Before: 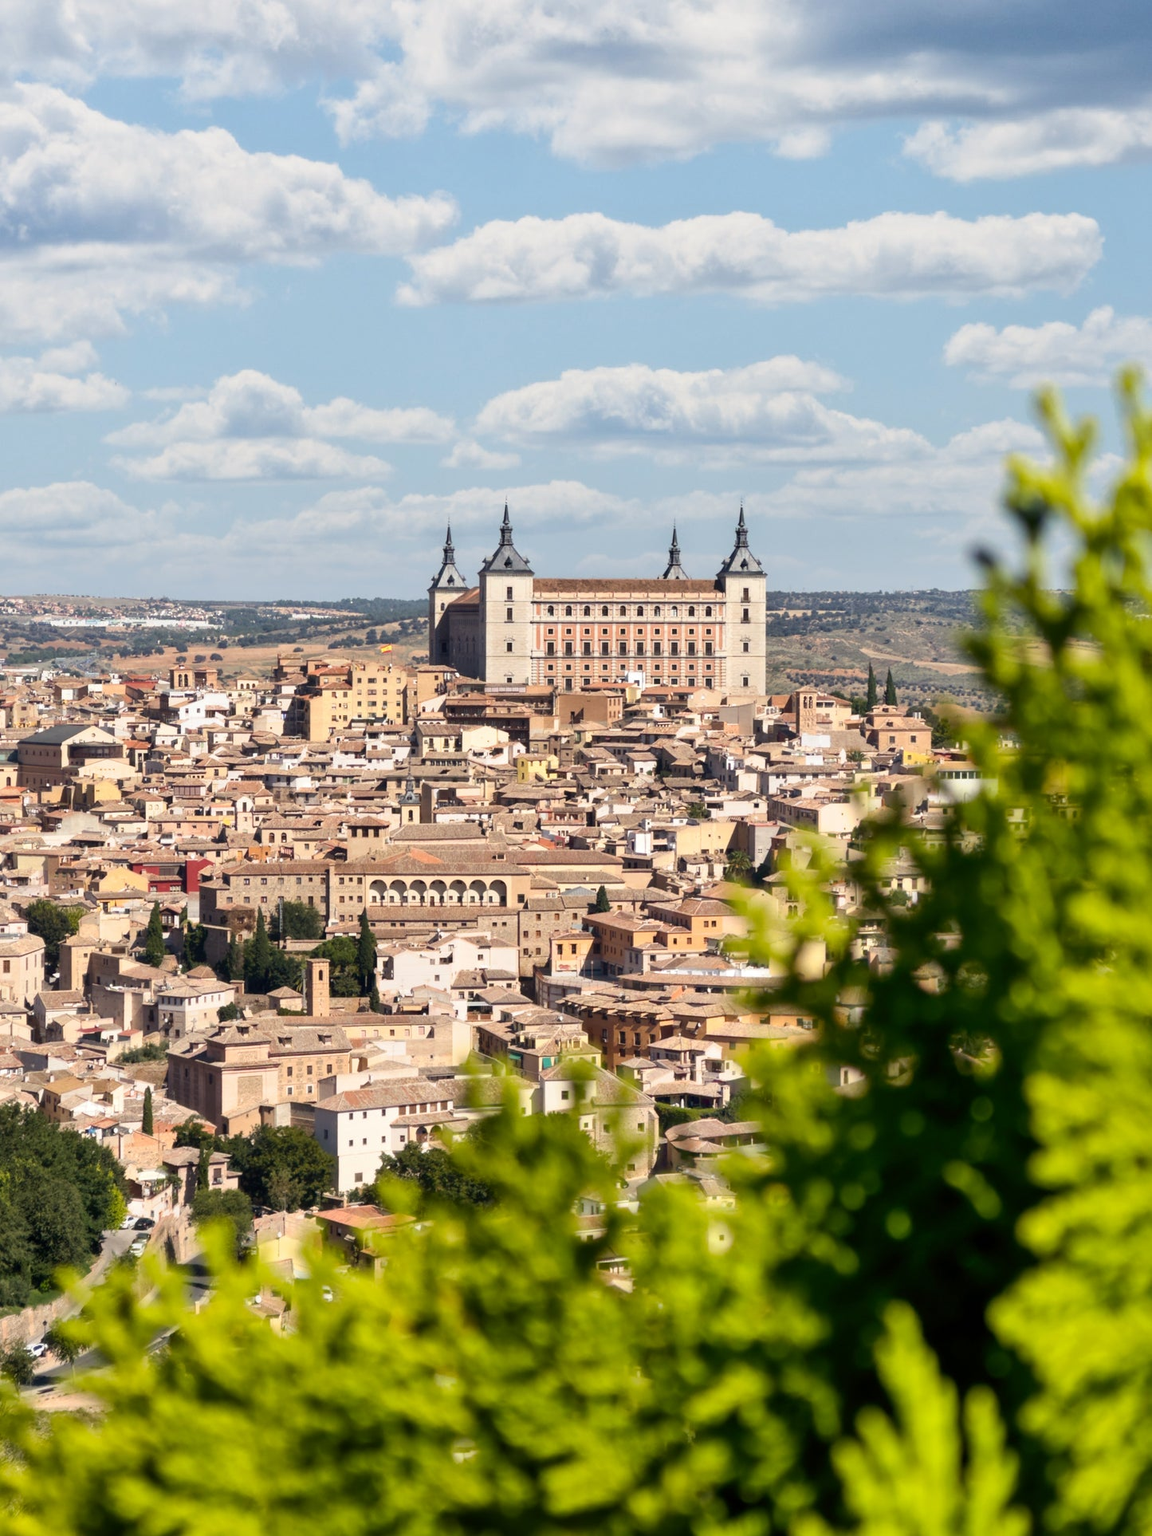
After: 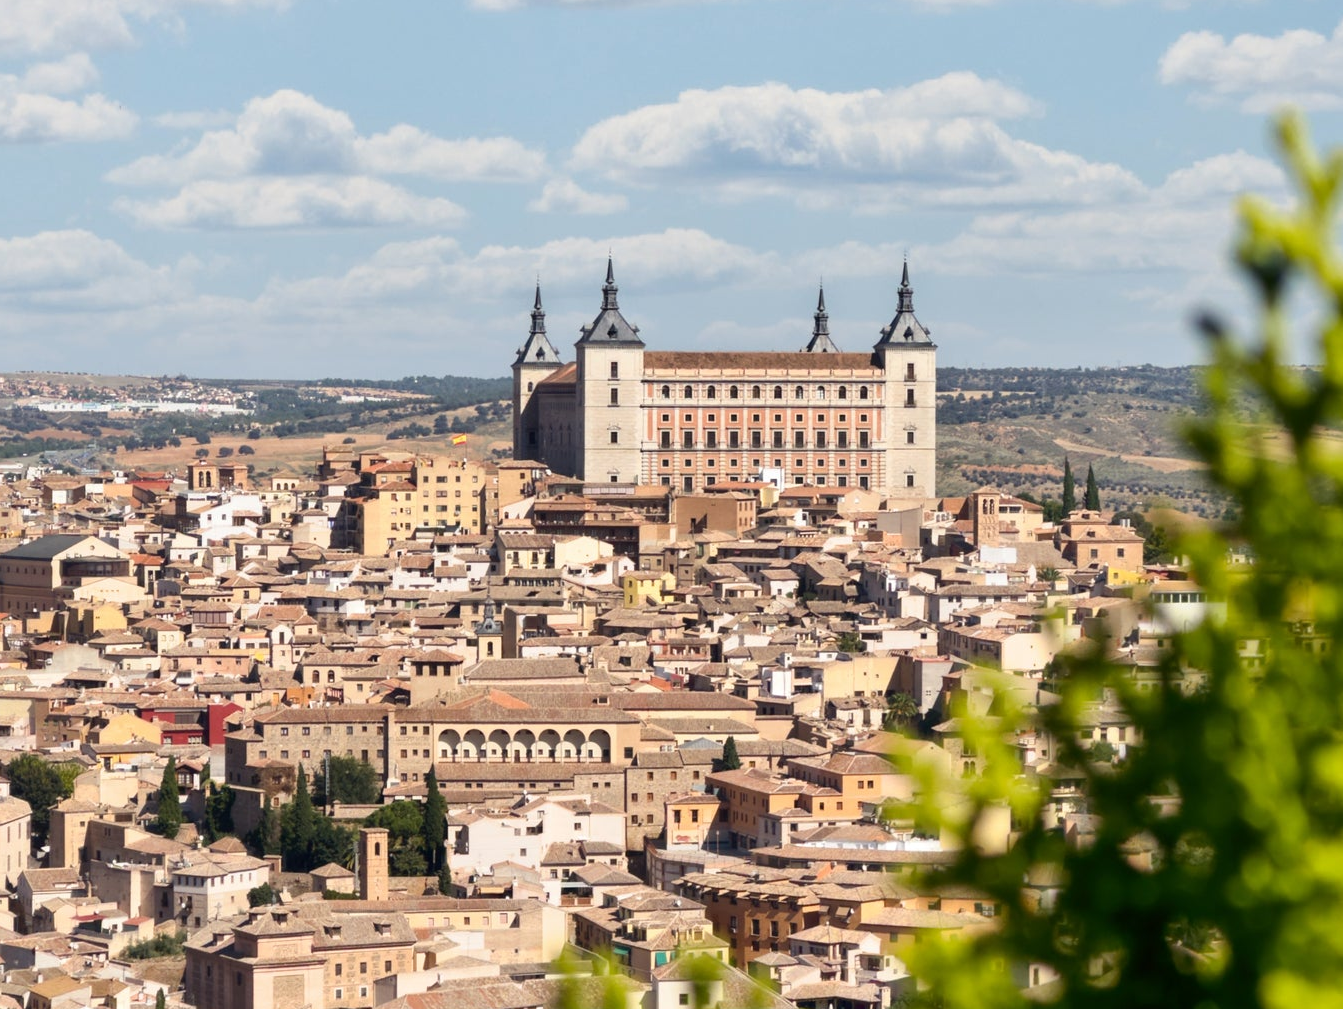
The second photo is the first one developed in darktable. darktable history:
crop: left 1.752%, top 19.457%, right 5.295%, bottom 28.118%
